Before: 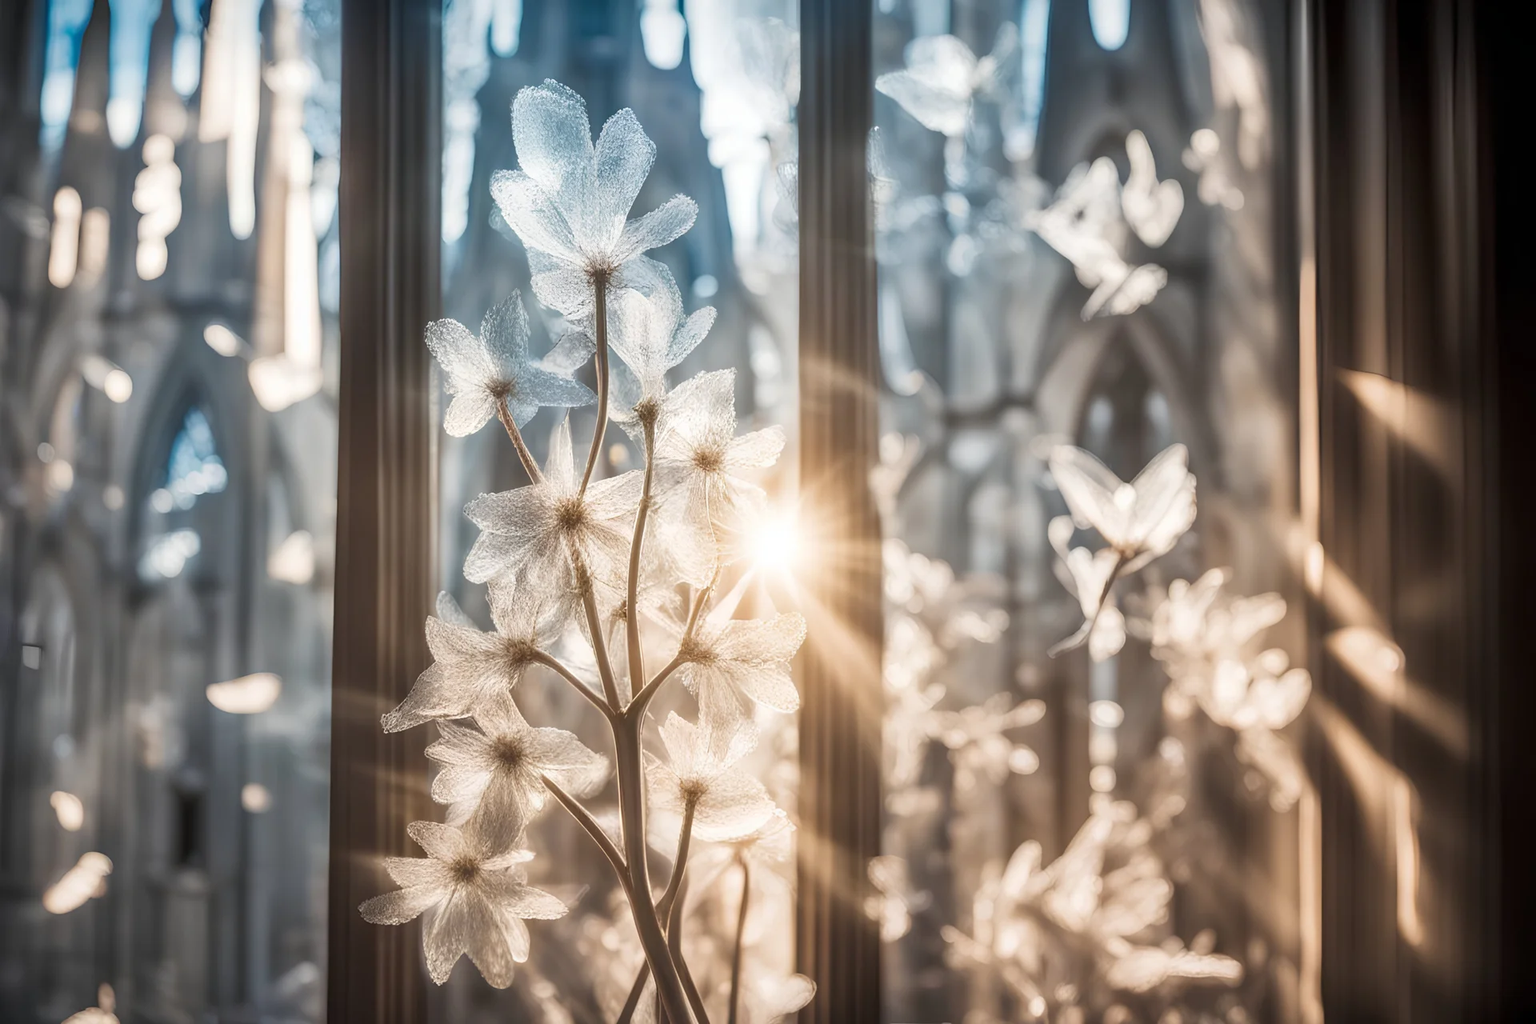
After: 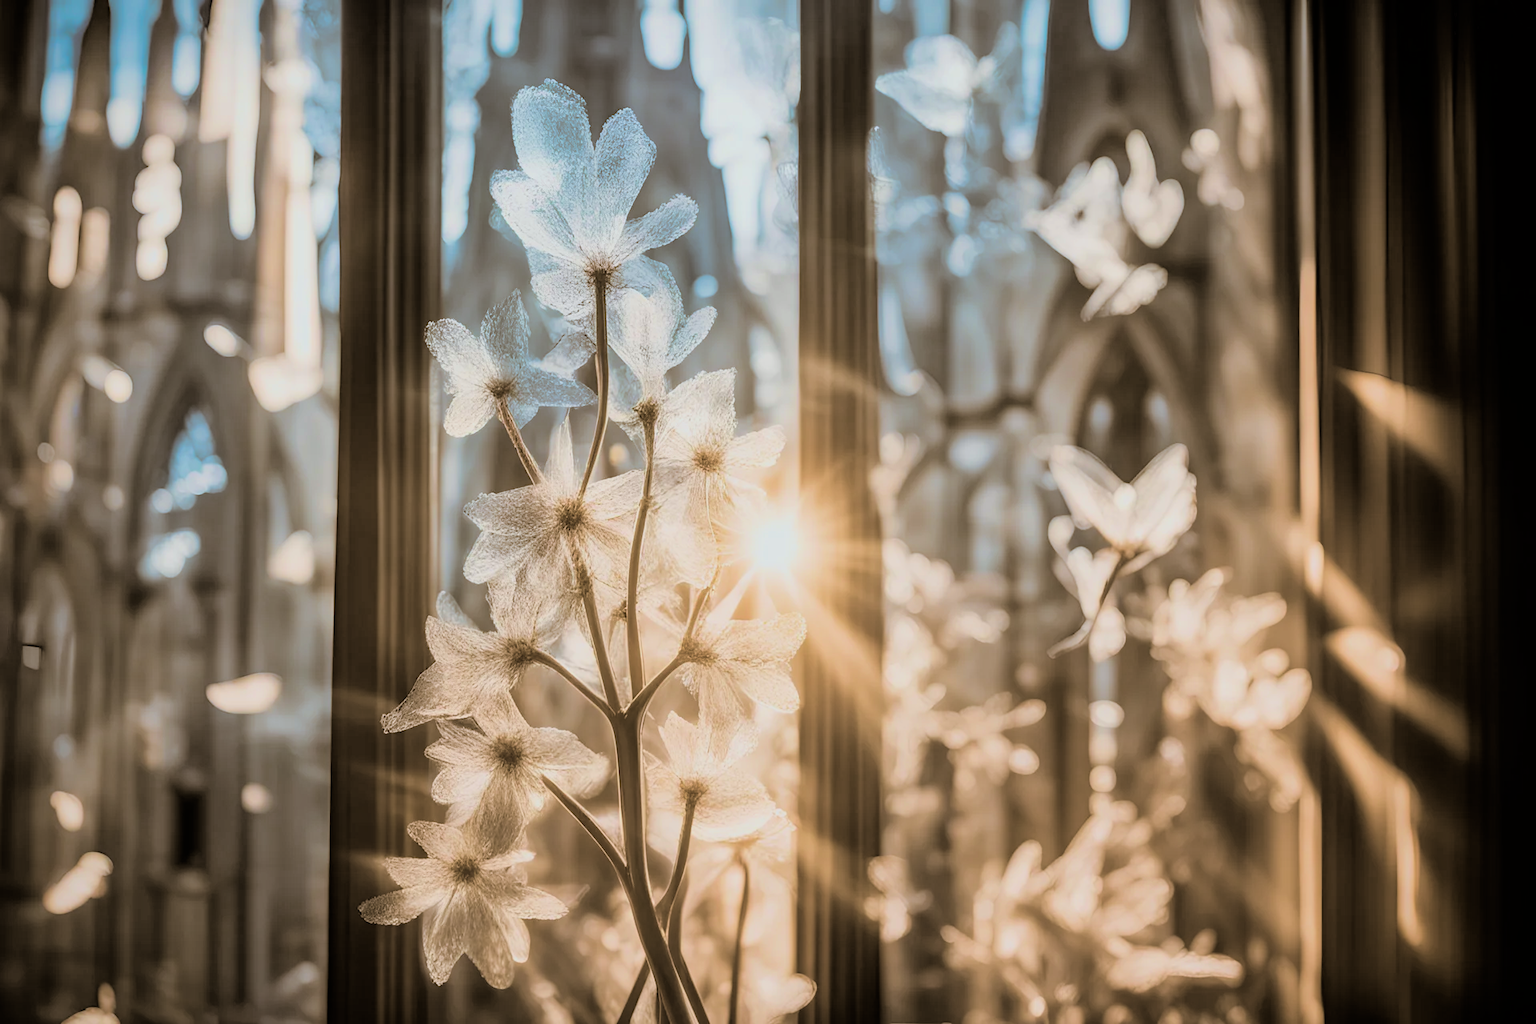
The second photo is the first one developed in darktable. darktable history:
vignetting: brightness -0.233, saturation 0.141
filmic rgb: threshold 3 EV, hardness 4.17, latitude 50%, contrast 1.1, preserve chrominance max RGB, color science v6 (2022), contrast in shadows safe, contrast in highlights safe, enable highlight reconstruction true
haze removal: compatibility mode true, adaptive false
split-toning: shadows › hue 37.98°, highlights › hue 185.58°, balance -55.261
velvia: on, module defaults
